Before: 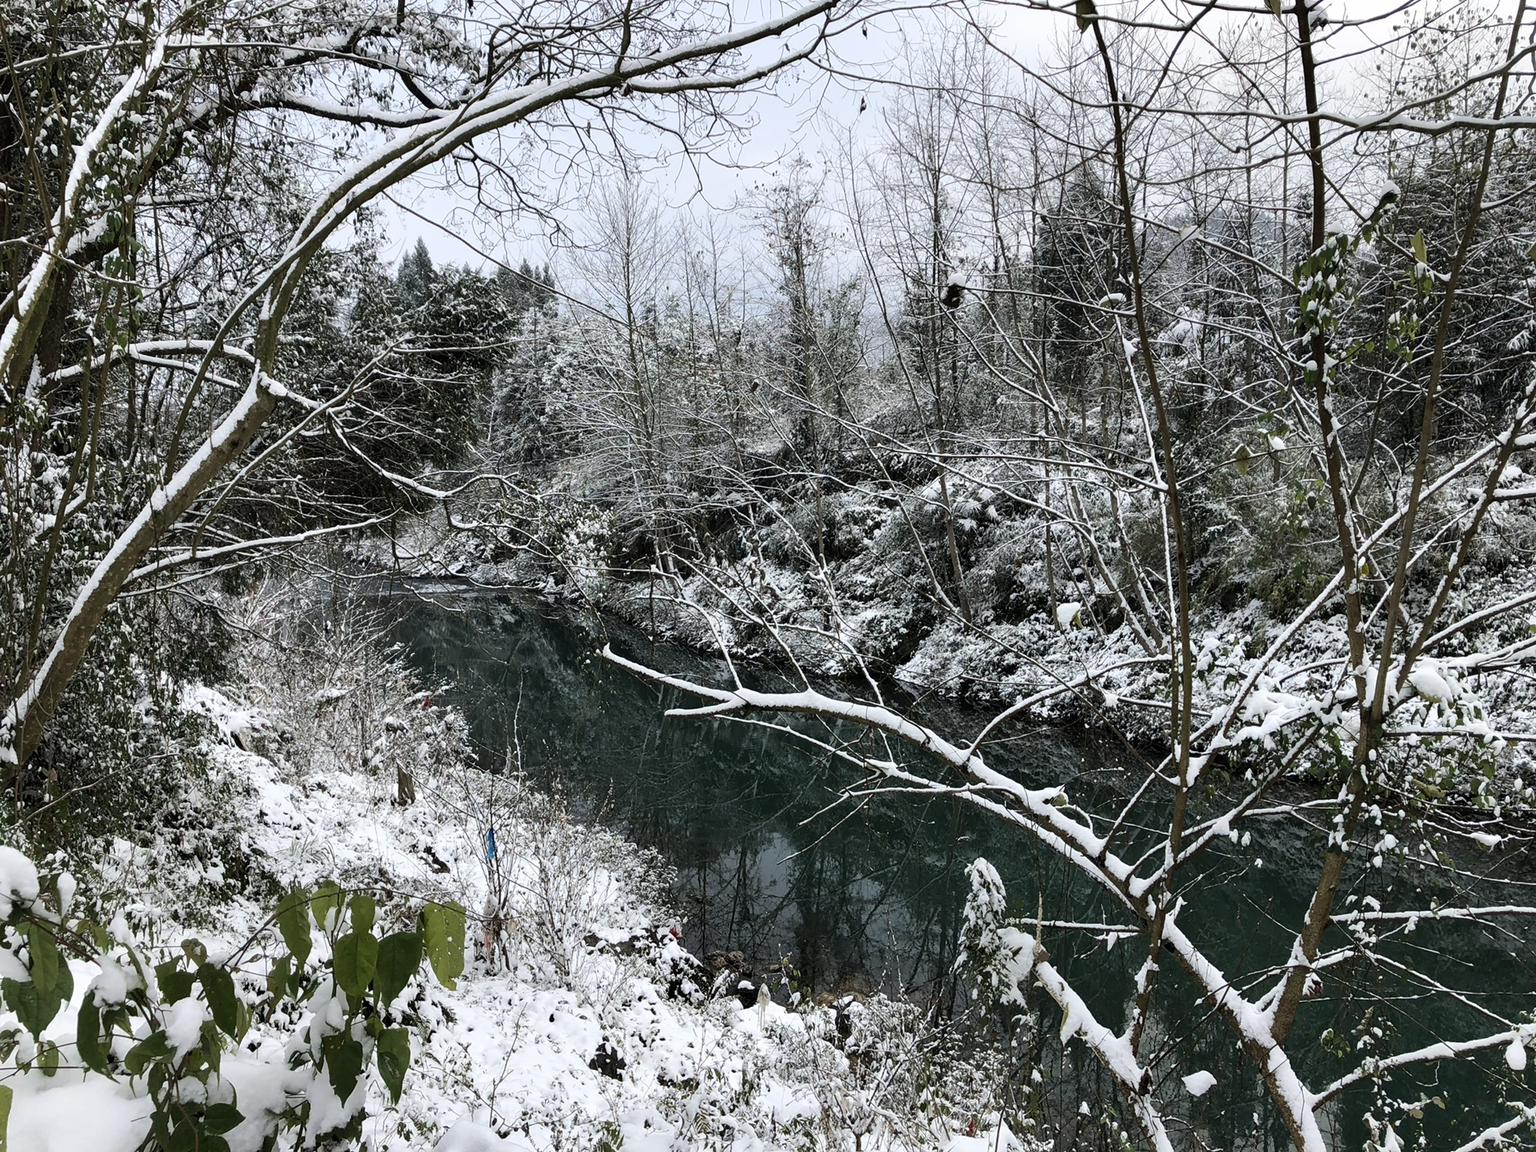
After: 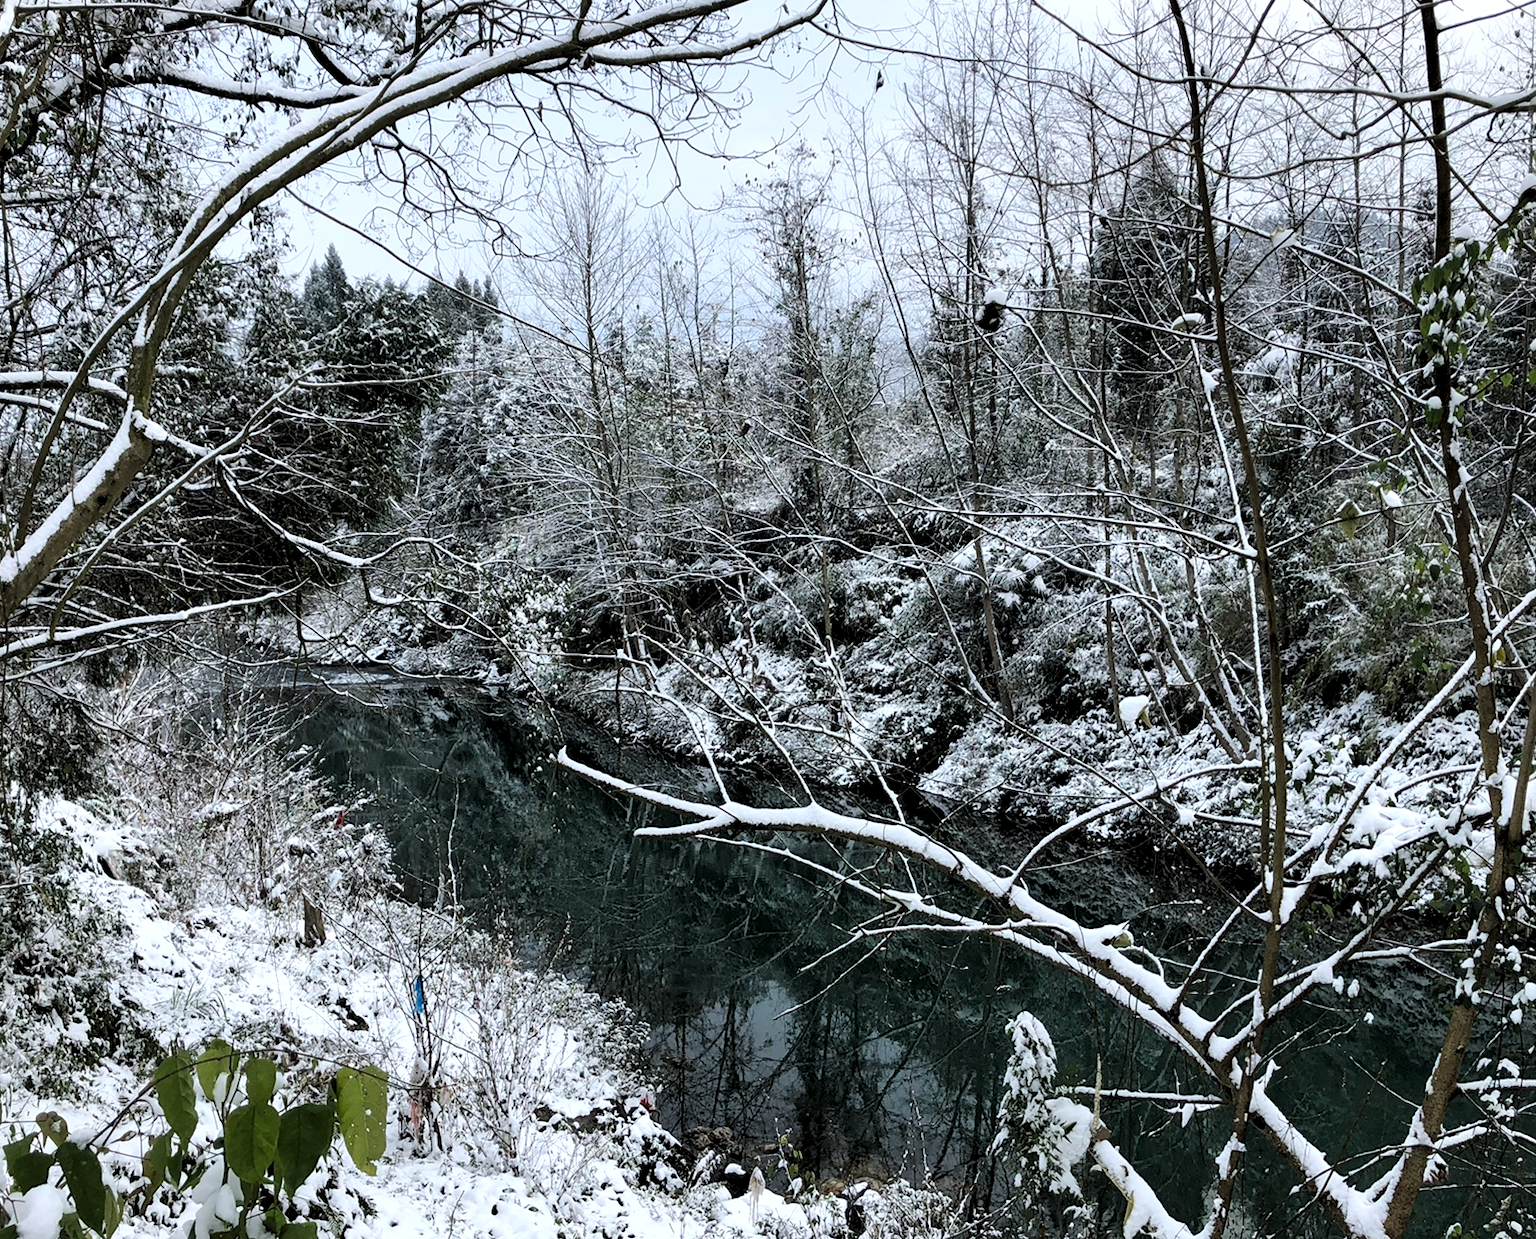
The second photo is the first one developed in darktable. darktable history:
local contrast: mode bilateral grid, contrast 20, coarseness 50, detail 120%, midtone range 0.2
crop: left 9.929%, top 3.475%, right 9.188%, bottom 9.529%
white balance: red 0.98, blue 1.034
levels: levels [0.073, 0.497, 0.972]
